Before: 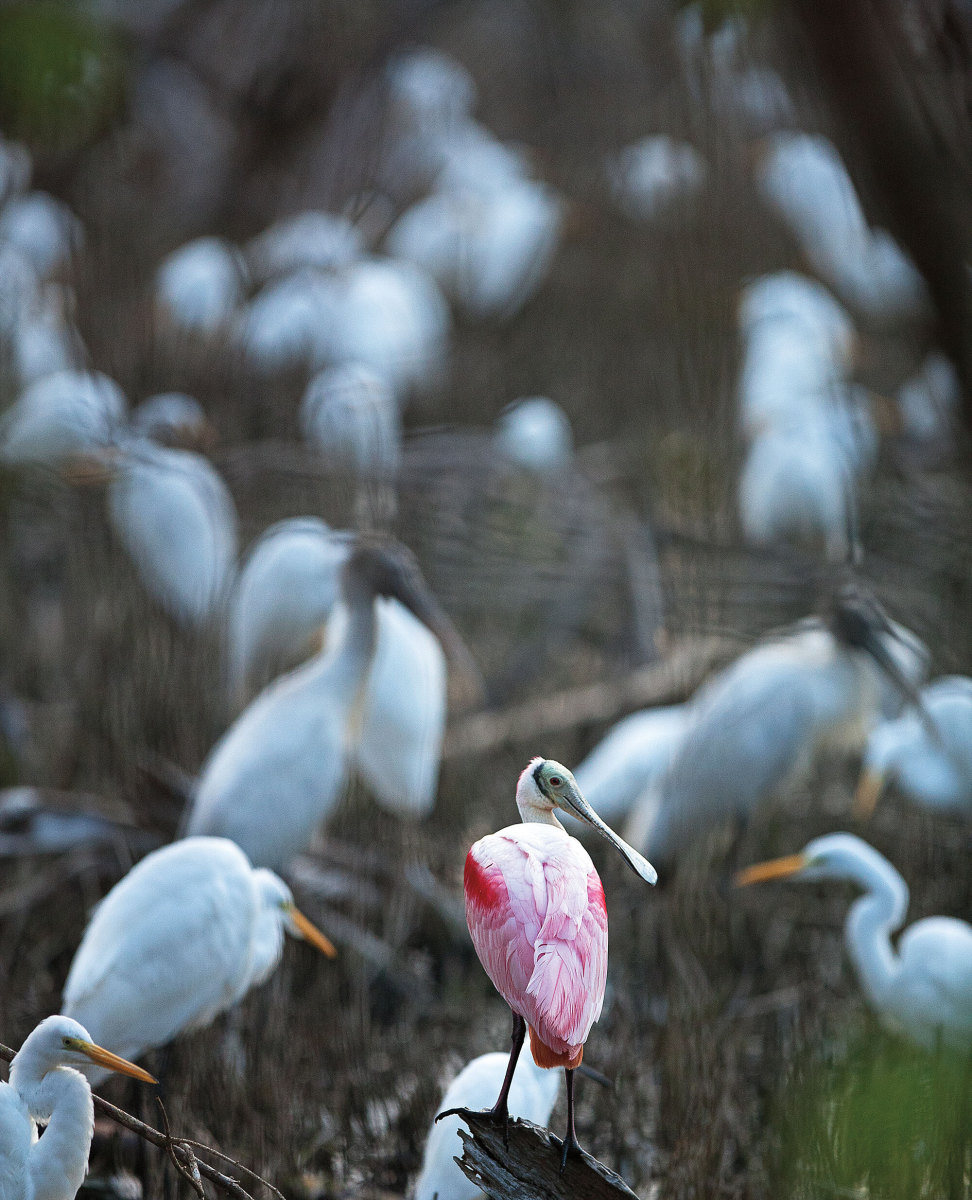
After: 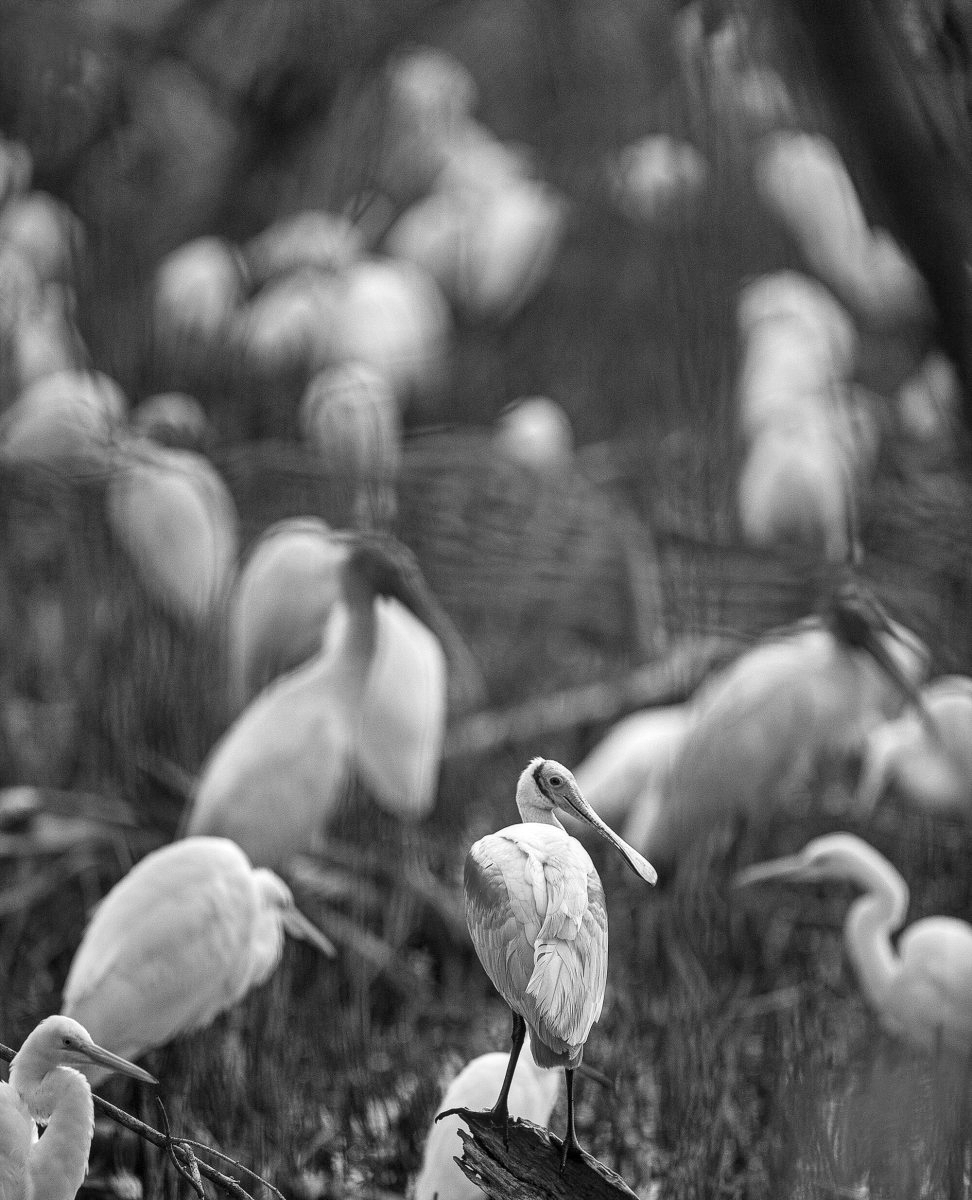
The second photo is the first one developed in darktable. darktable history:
local contrast: on, module defaults
shadows and highlights: low approximation 0.01, soften with gaussian
monochrome: on, module defaults
contrast brightness saturation: contrast -0.02, brightness -0.01, saturation 0.03
